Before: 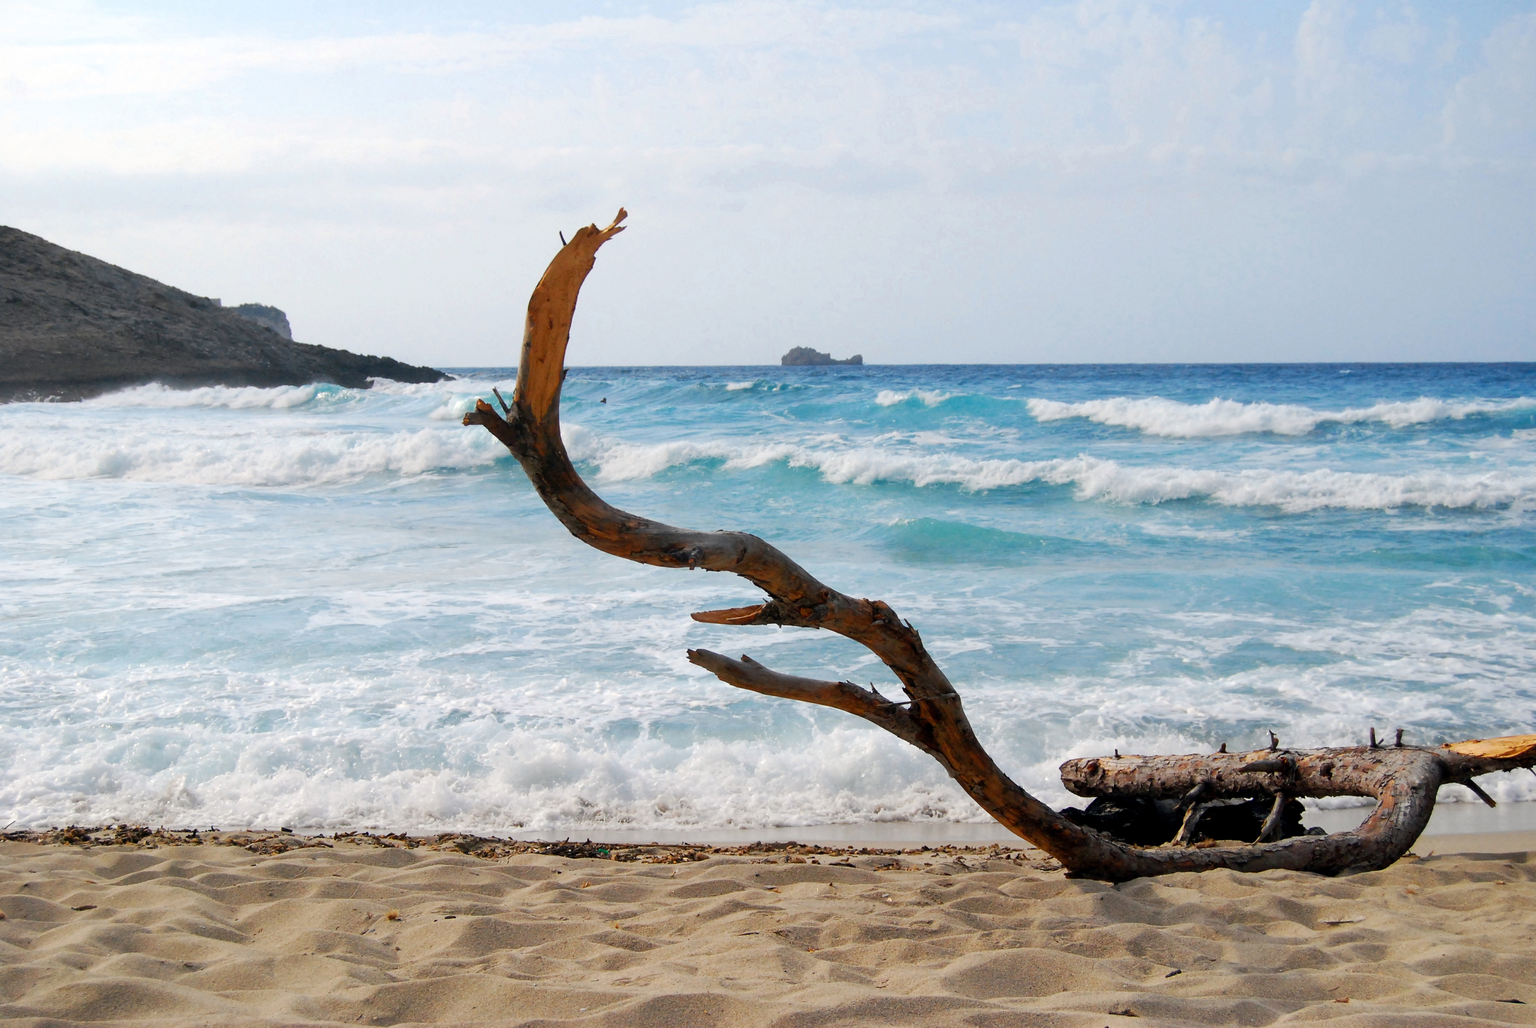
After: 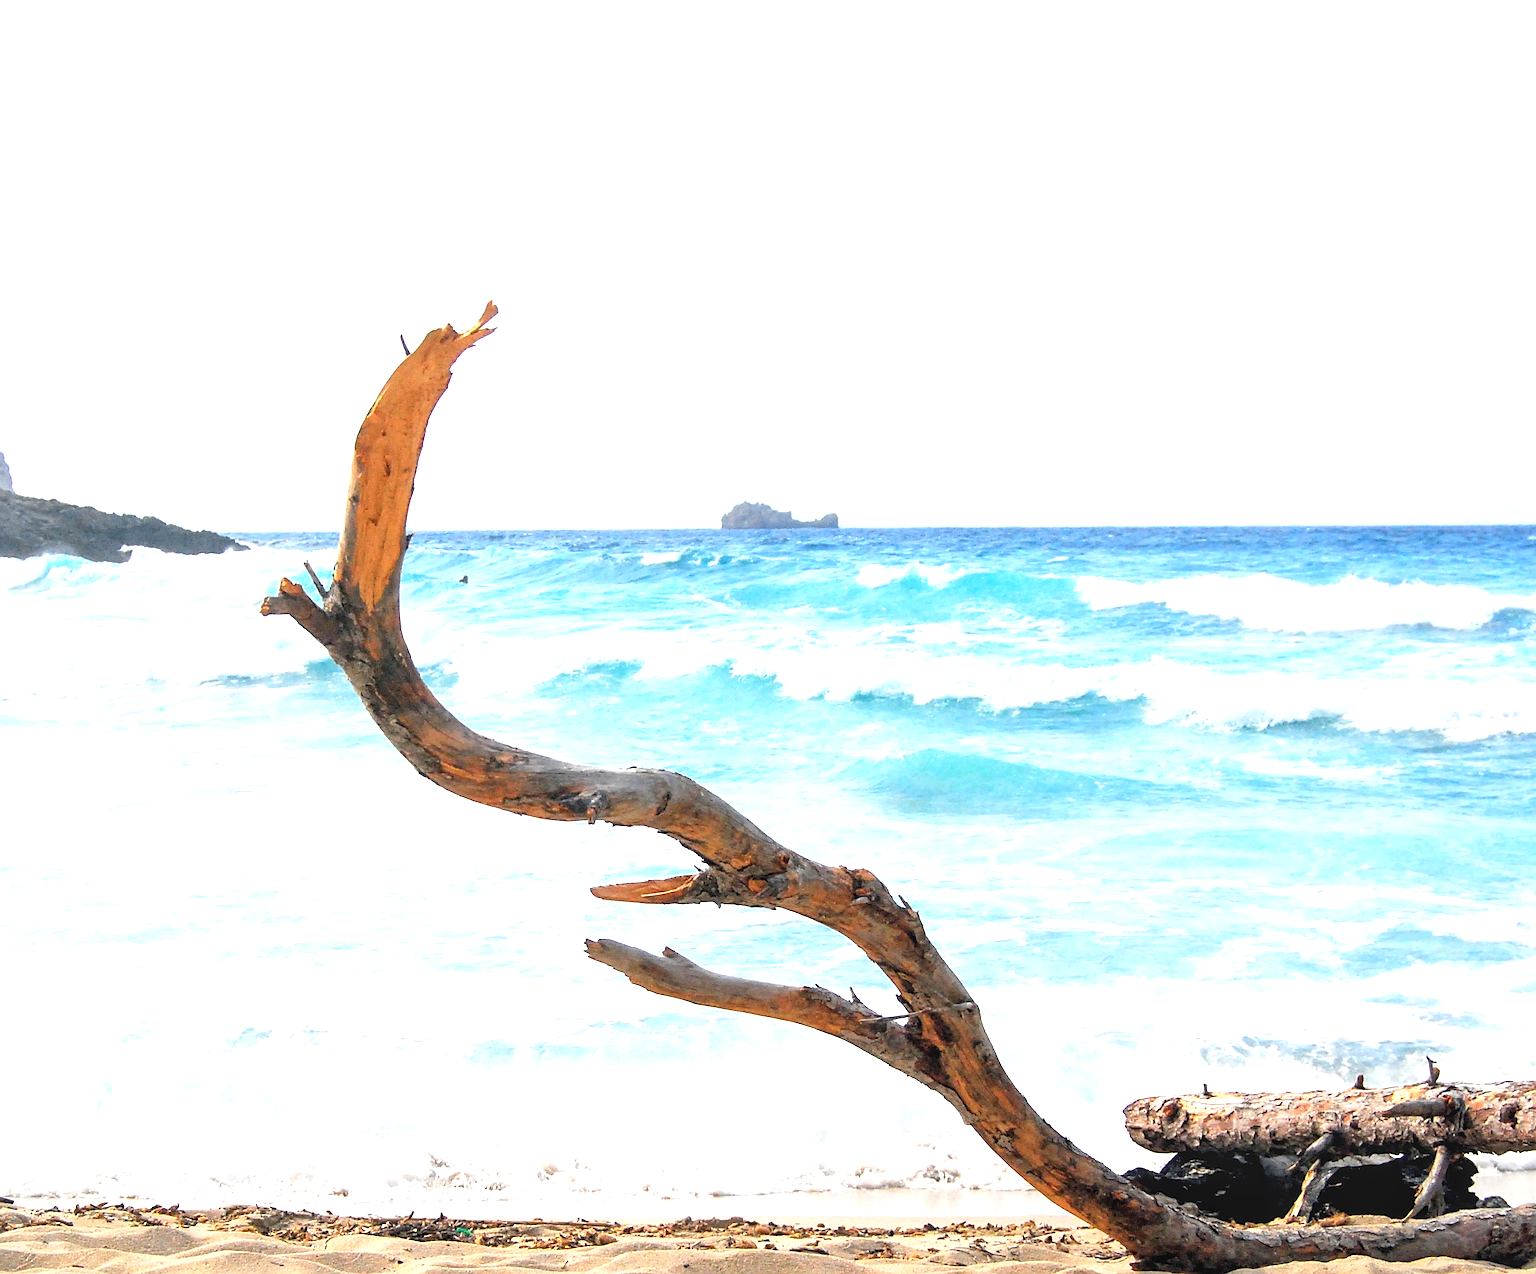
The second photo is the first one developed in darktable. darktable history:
sharpen: on, module defaults
local contrast: on, module defaults
contrast brightness saturation: brightness 0.145
exposure: black level correction 0, exposure 1.347 EV, compensate highlight preservation false
crop: left 18.431%, right 12.388%, bottom 14.251%
